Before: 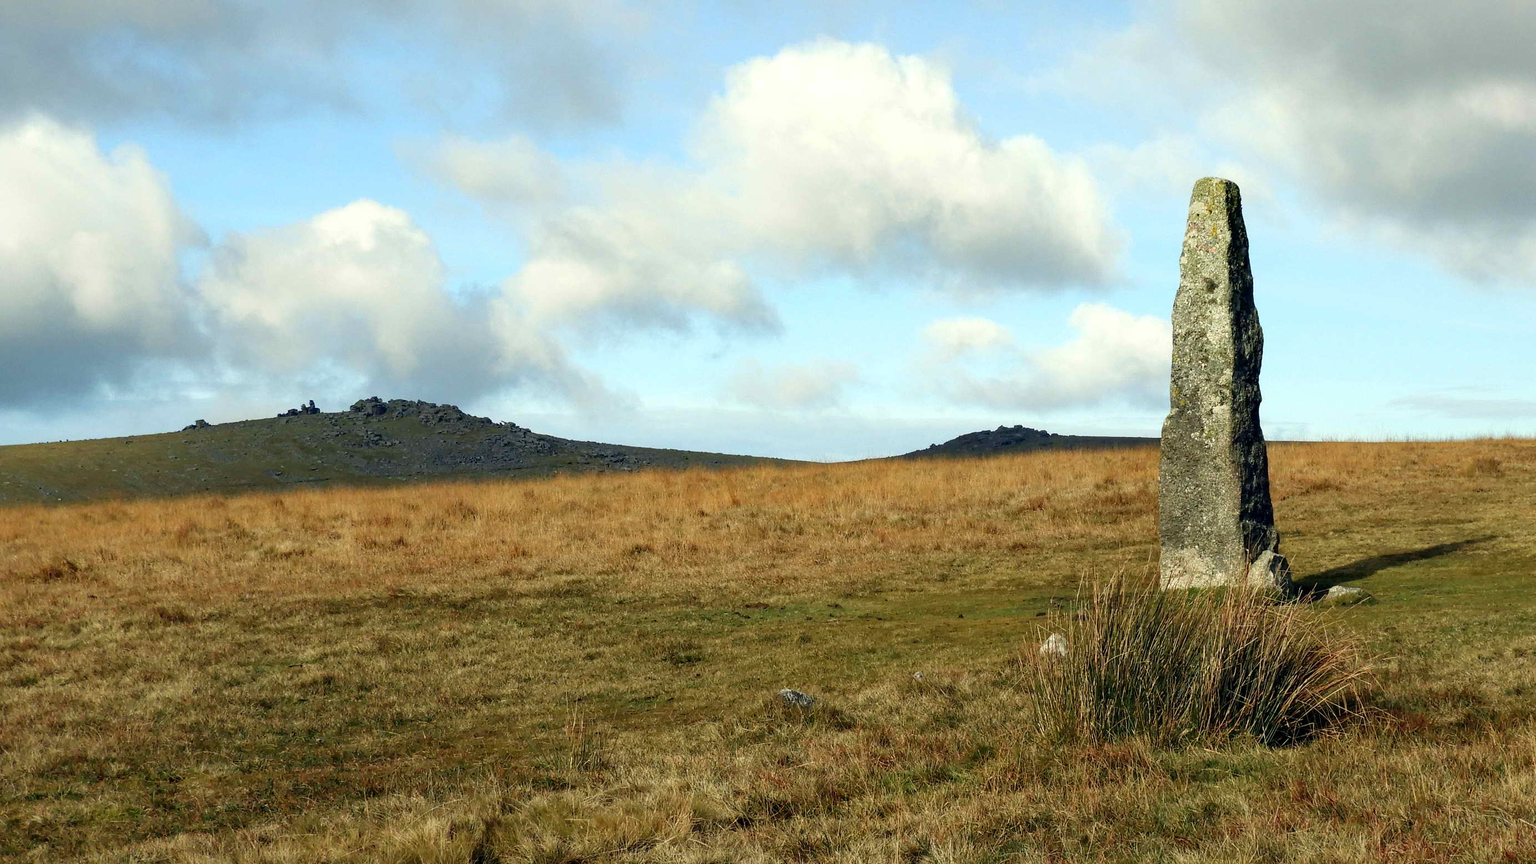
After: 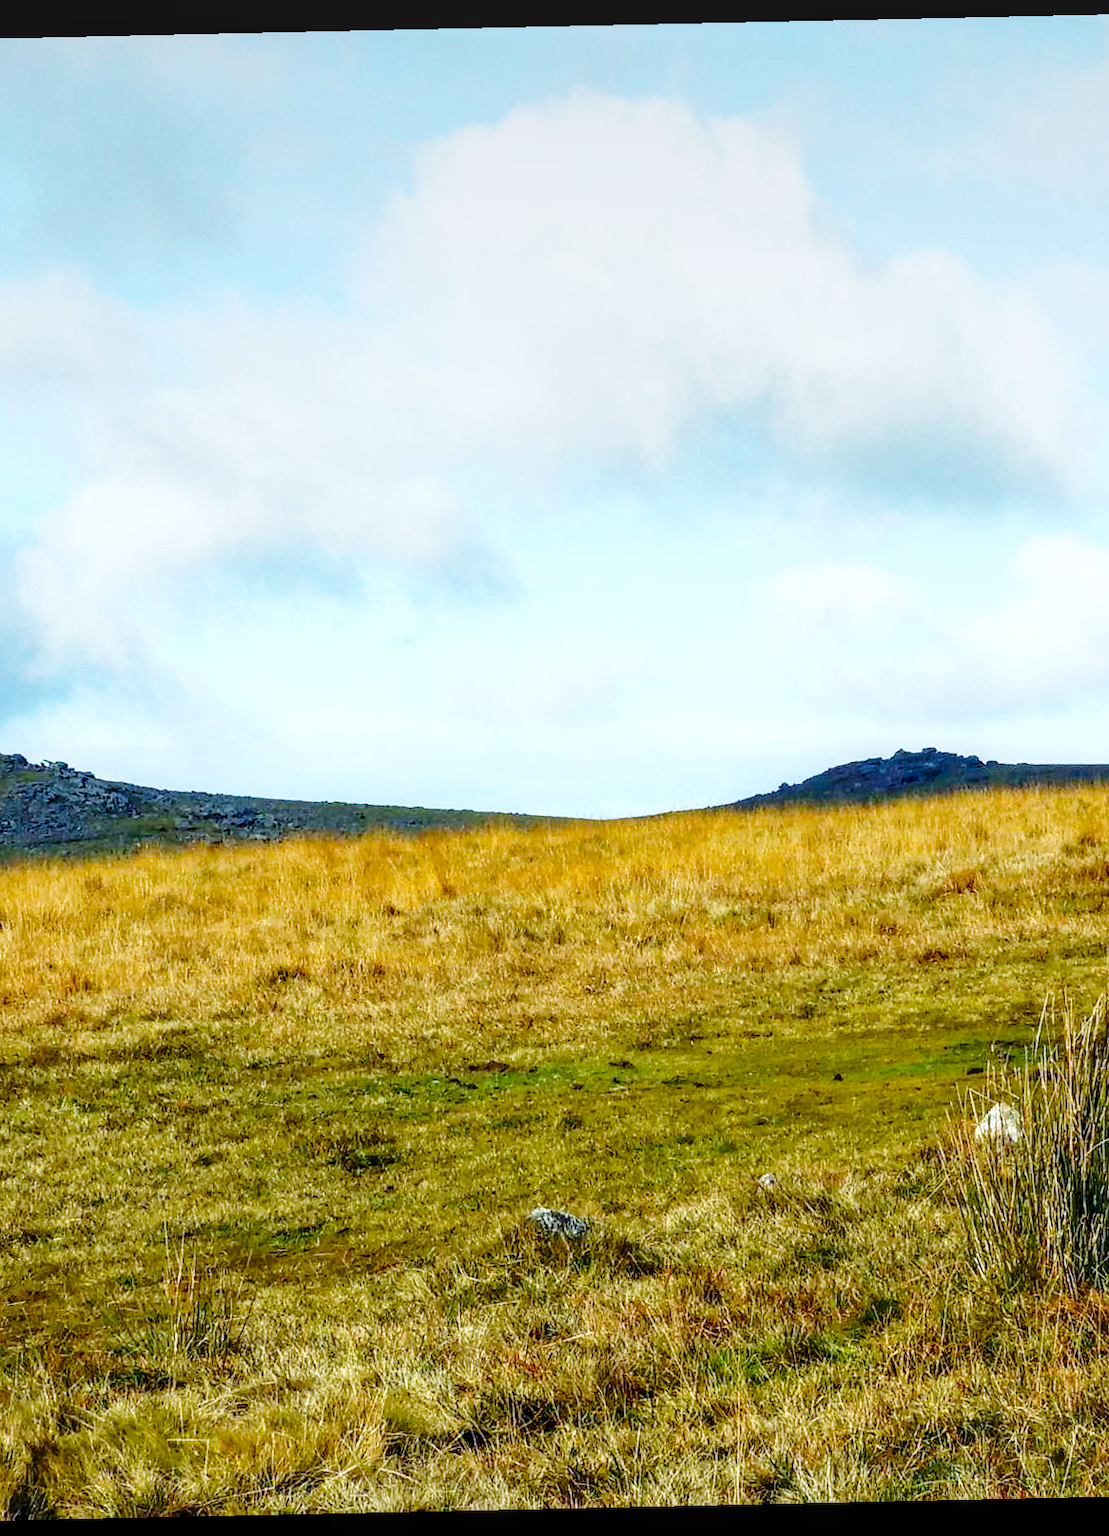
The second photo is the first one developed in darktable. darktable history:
local contrast: detail 130%
base curve: curves: ch0 [(0, 0) (0.028, 0.03) (0.121, 0.232) (0.46, 0.748) (0.859, 0.968) (1, 1)], preserve colors none
white balance: red 0.926, green 1.003, blue 1.133
crop: left 31.229%, right 27.105%
rotate and perspective: rotation -1.24°, automatic cropping off
color balance rgb: linear chroma grading › global chroma 33.4%
